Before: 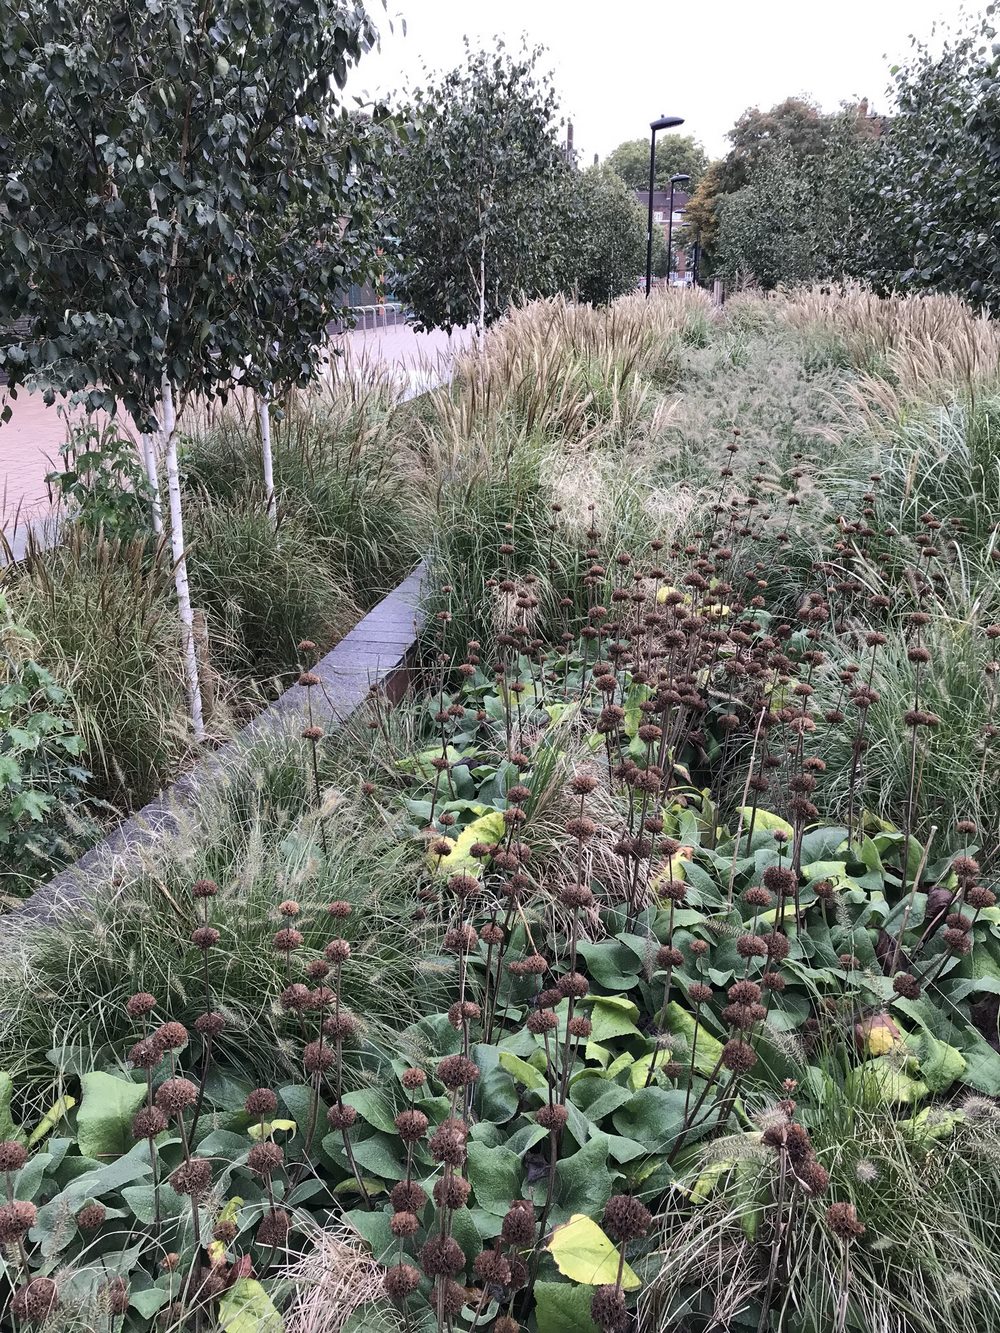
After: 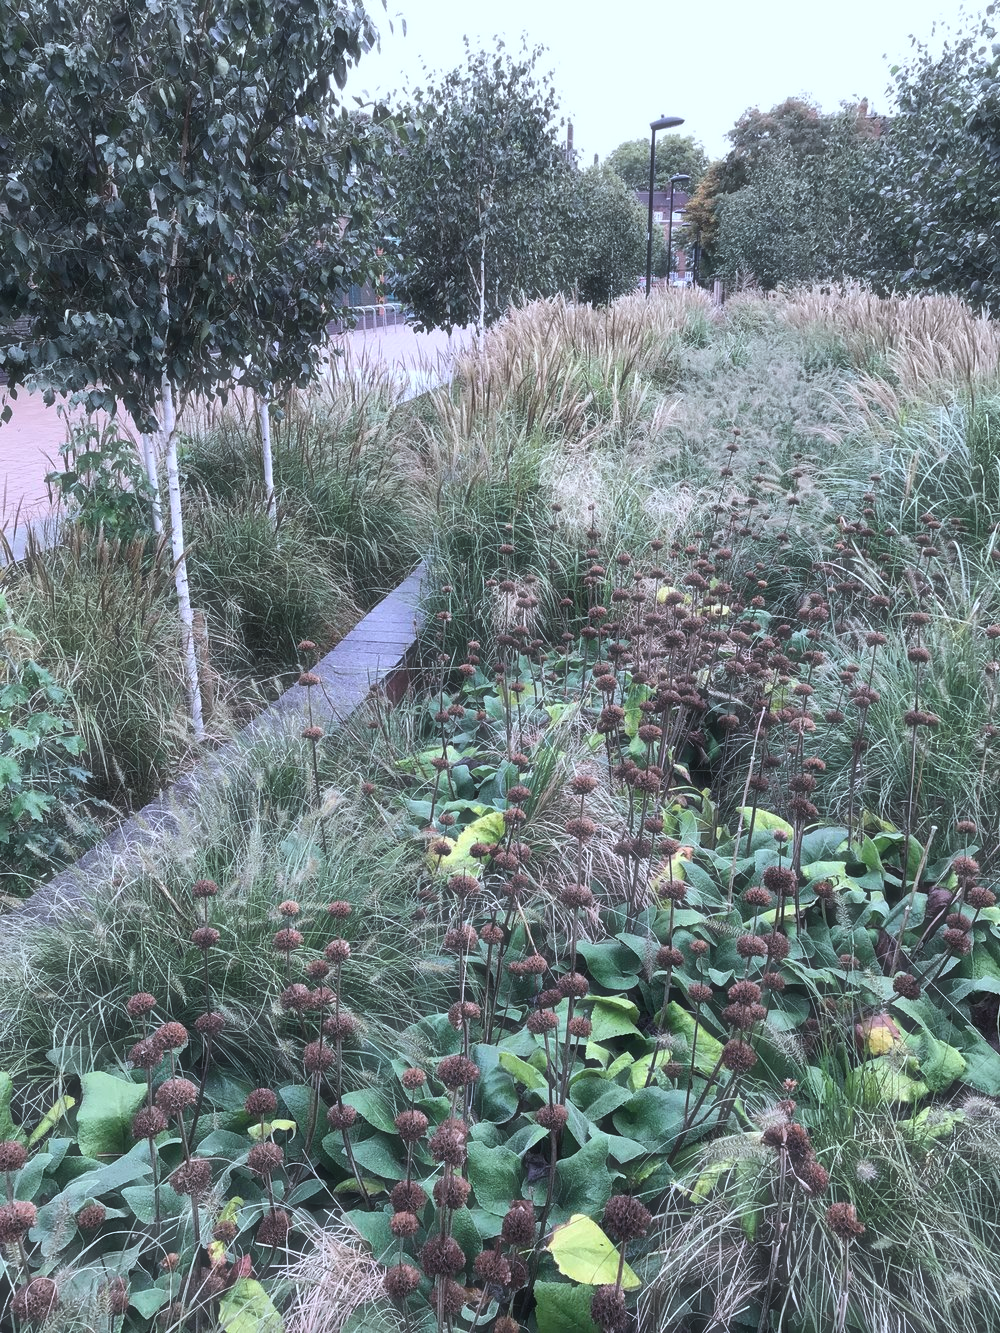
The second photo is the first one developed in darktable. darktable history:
color calibration: illuminant custom, x 0.368, y 0.373, temperature 4331.6 K
haze removal: strength -0.105, compatibility mode true, adaptive false
